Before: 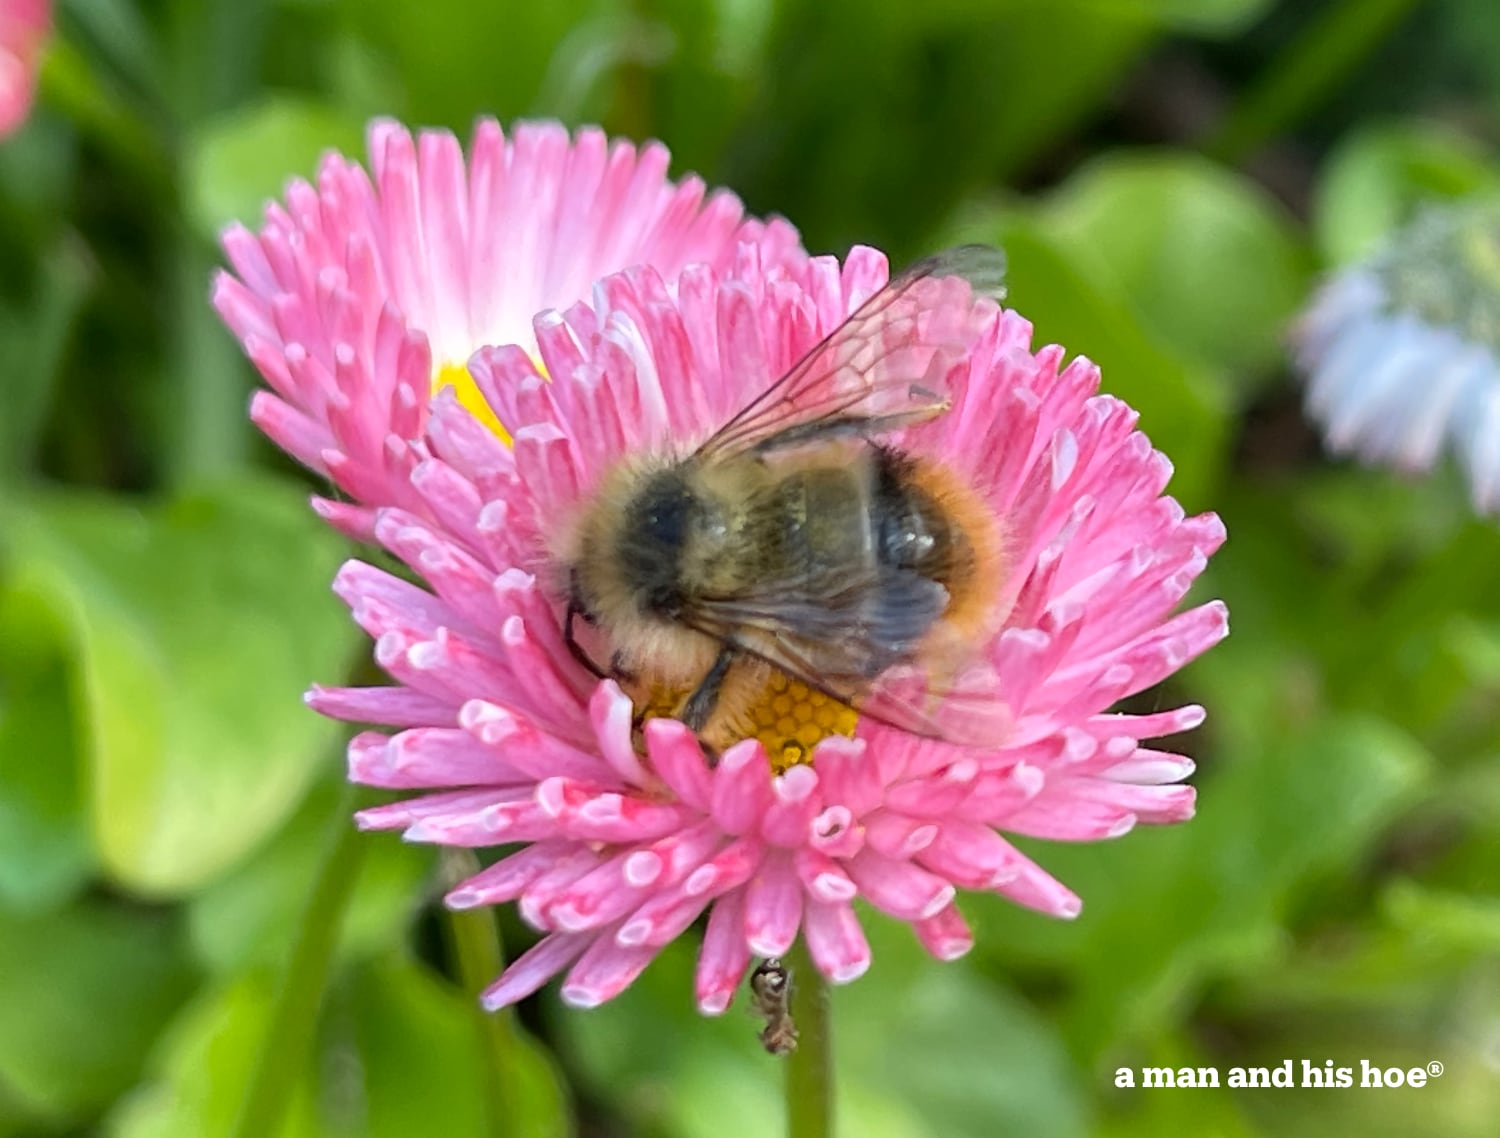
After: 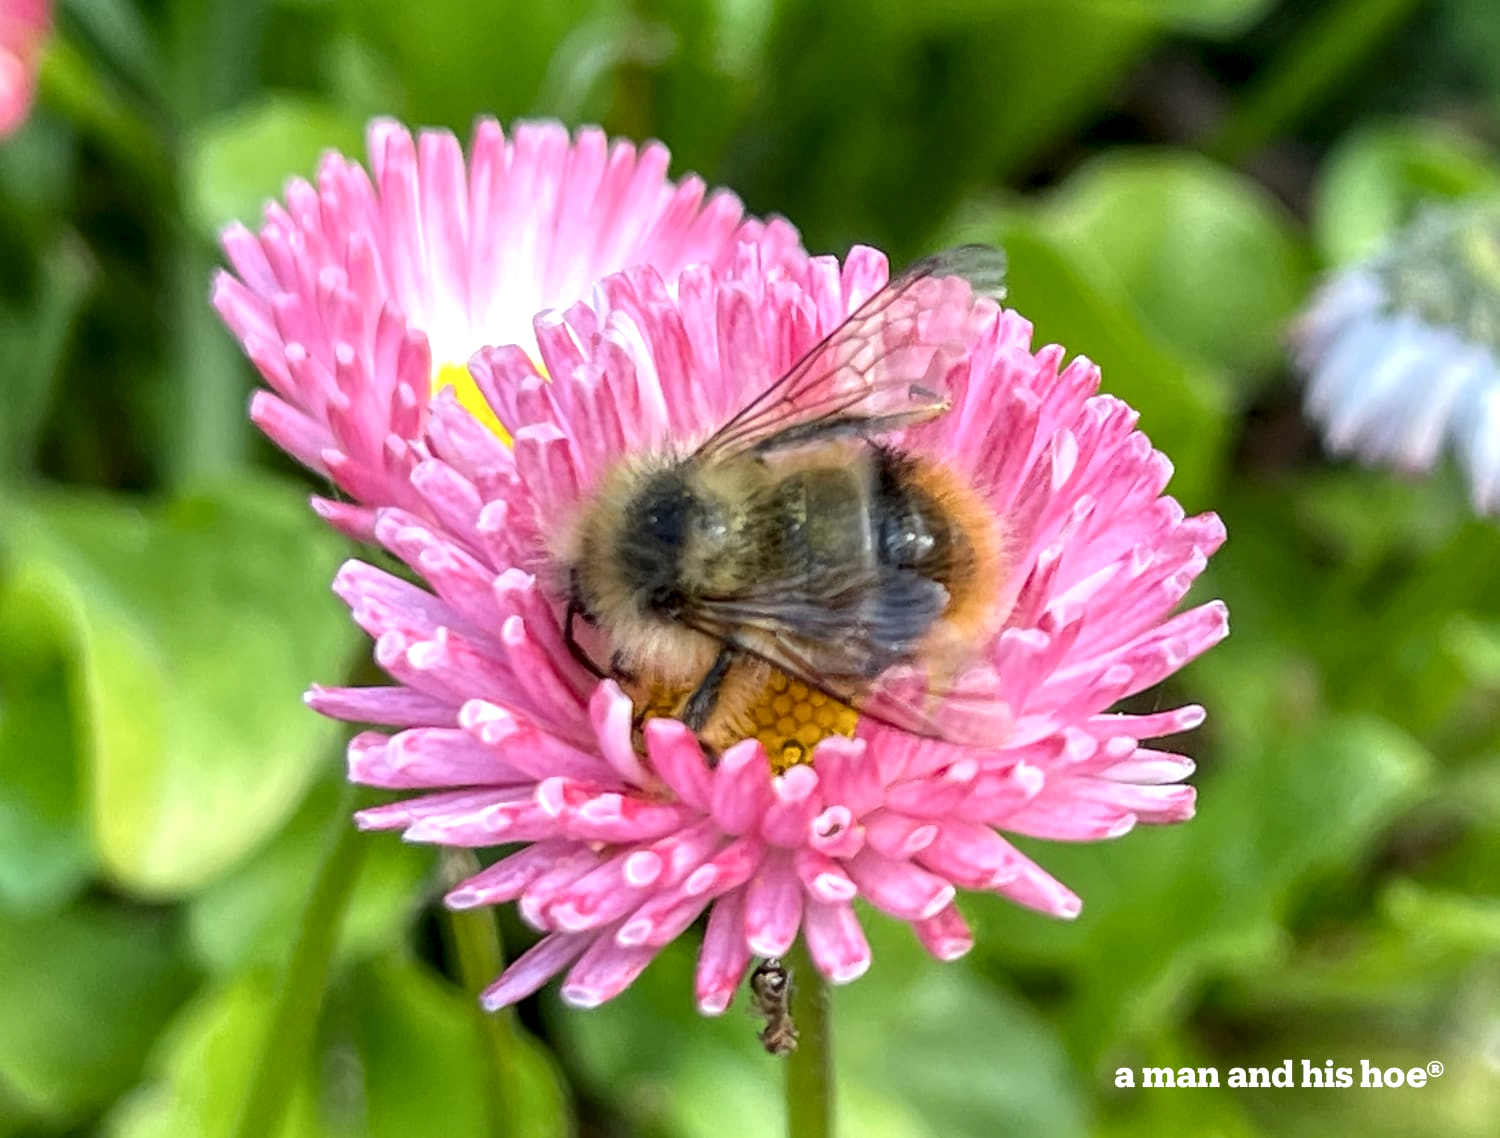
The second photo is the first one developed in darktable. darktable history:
exposure: exposure 0.161 EV, compensate highlight preservation false
local contrast: highlights 61%, detail 143%, midtone range 0.428
